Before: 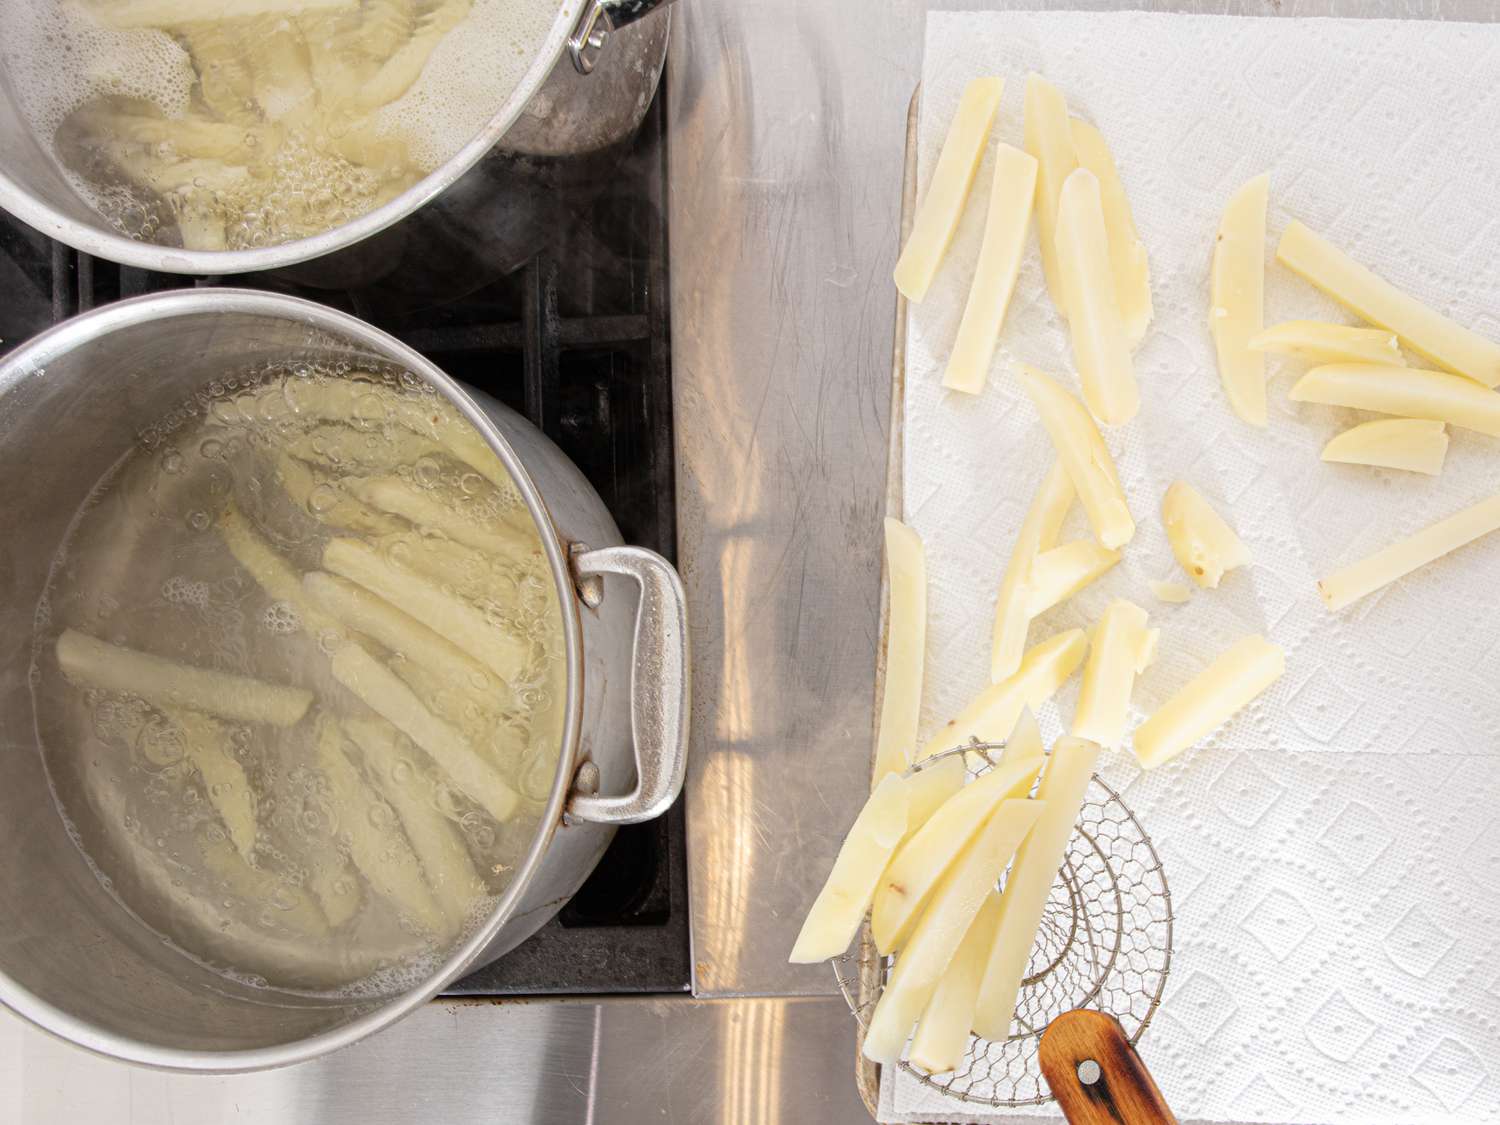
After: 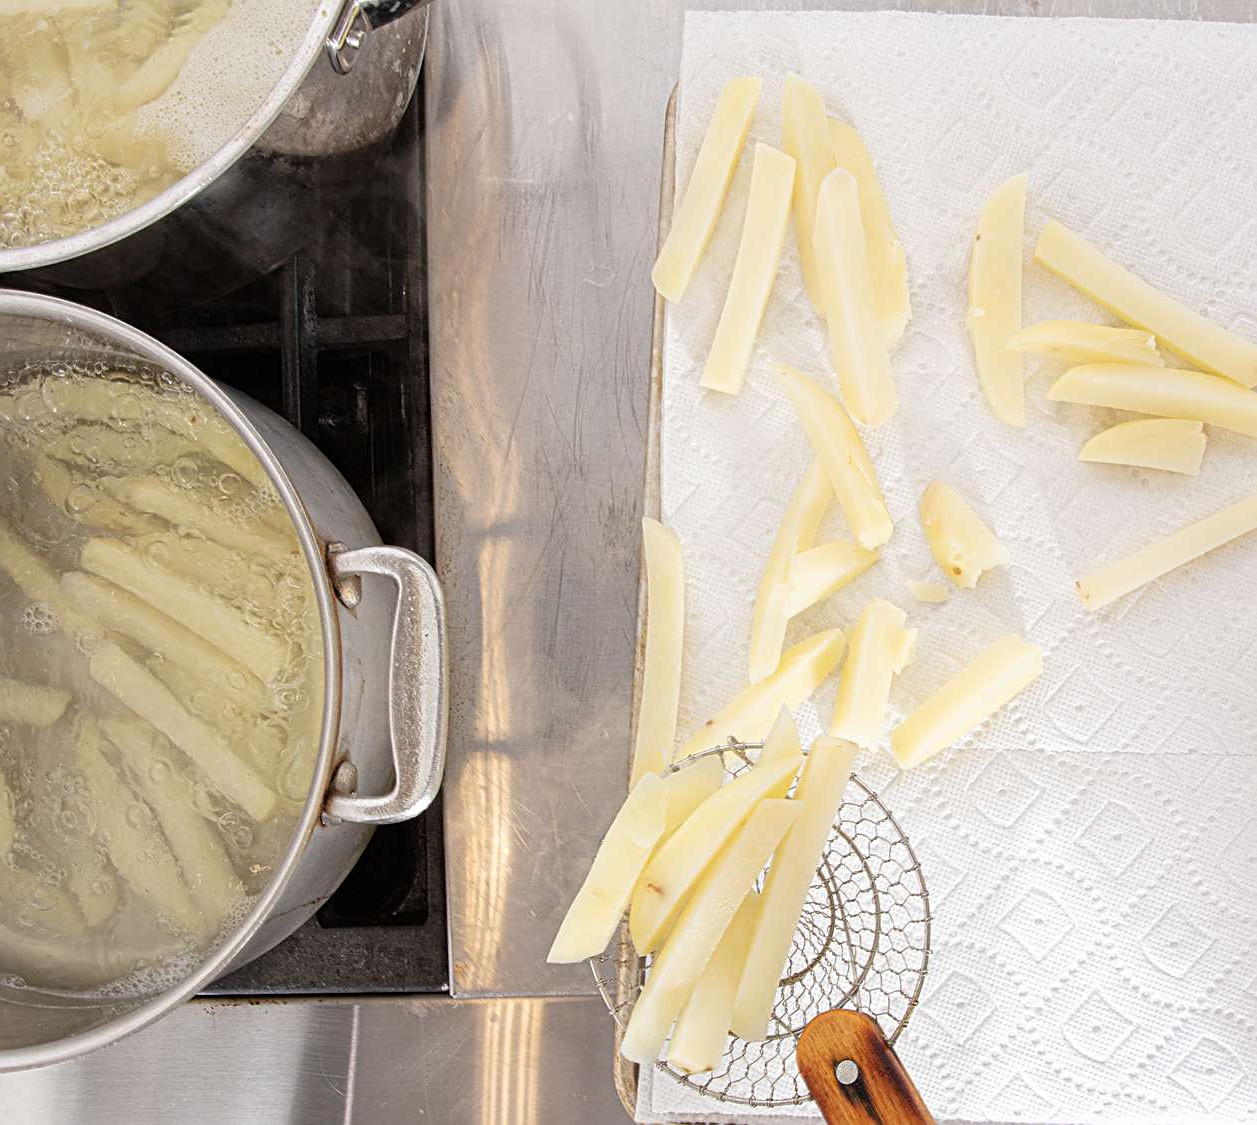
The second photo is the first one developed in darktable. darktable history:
crop: left 16.145%
sharpen: on, module defaults
